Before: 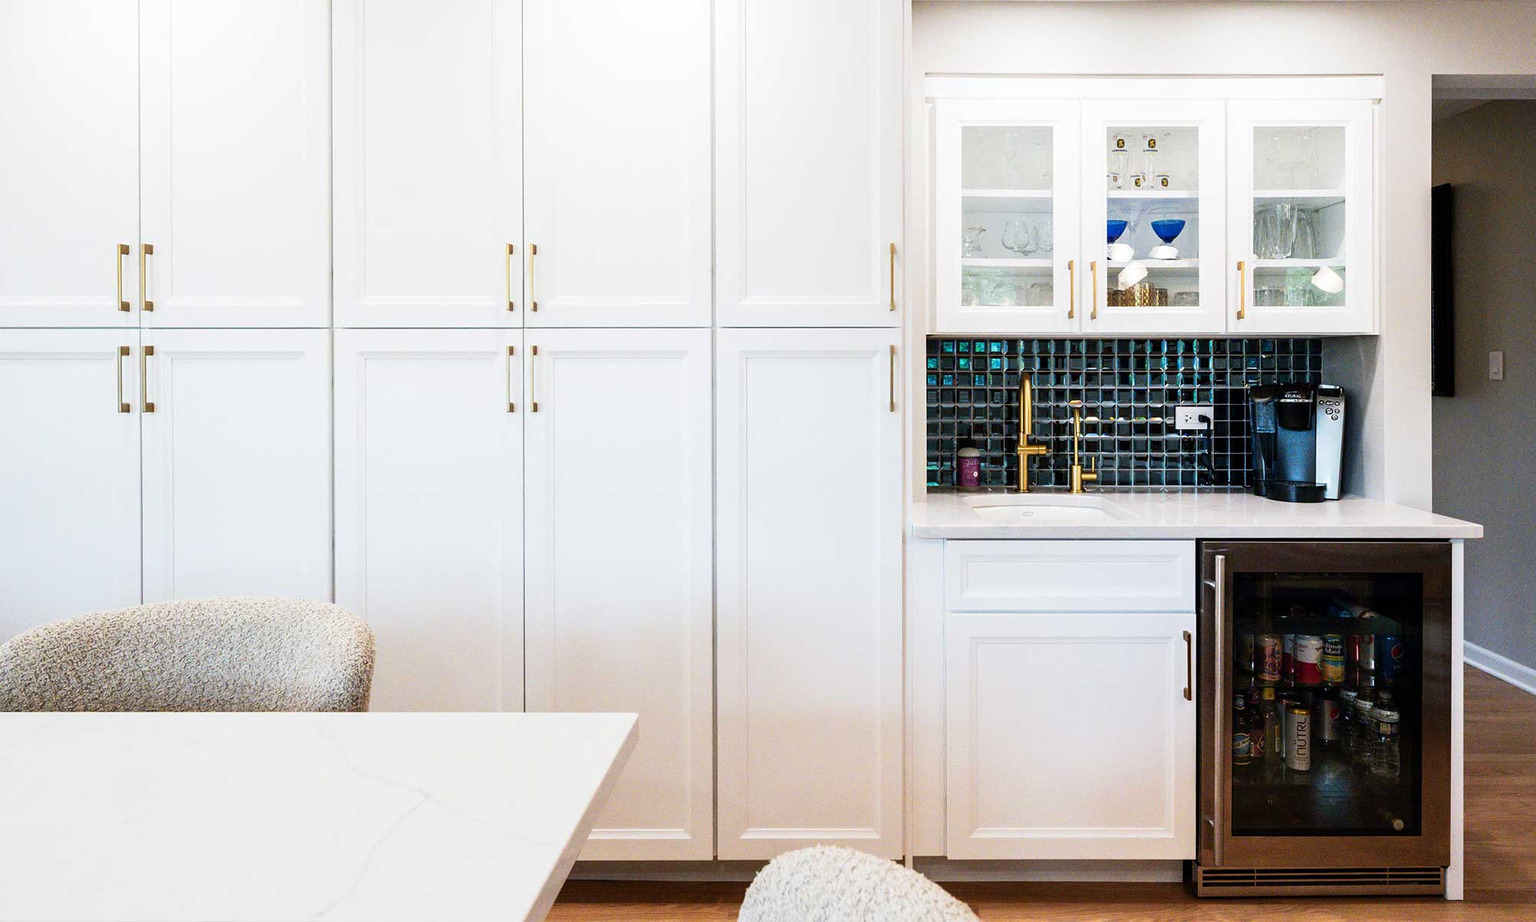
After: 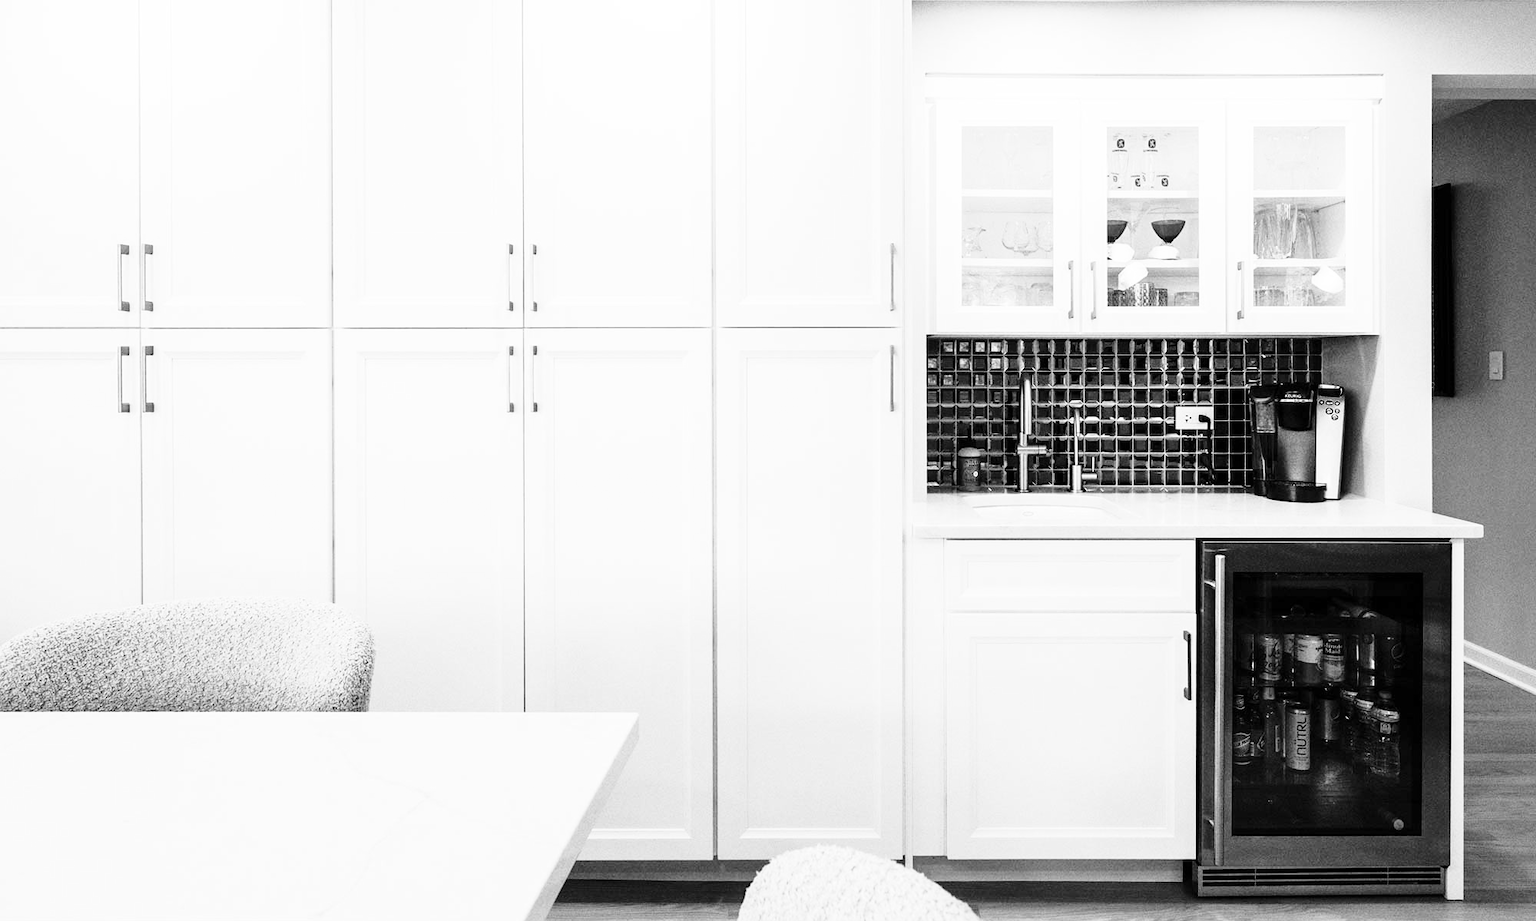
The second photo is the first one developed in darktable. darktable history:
monochrome: on, module defaults
base curve: curves: ch0 [(0, 0) (0.028, 0.03) (0.121, 0.232) (0.46, 0.748) (0.859, 0.968) (1, 1)], preserve colors none
